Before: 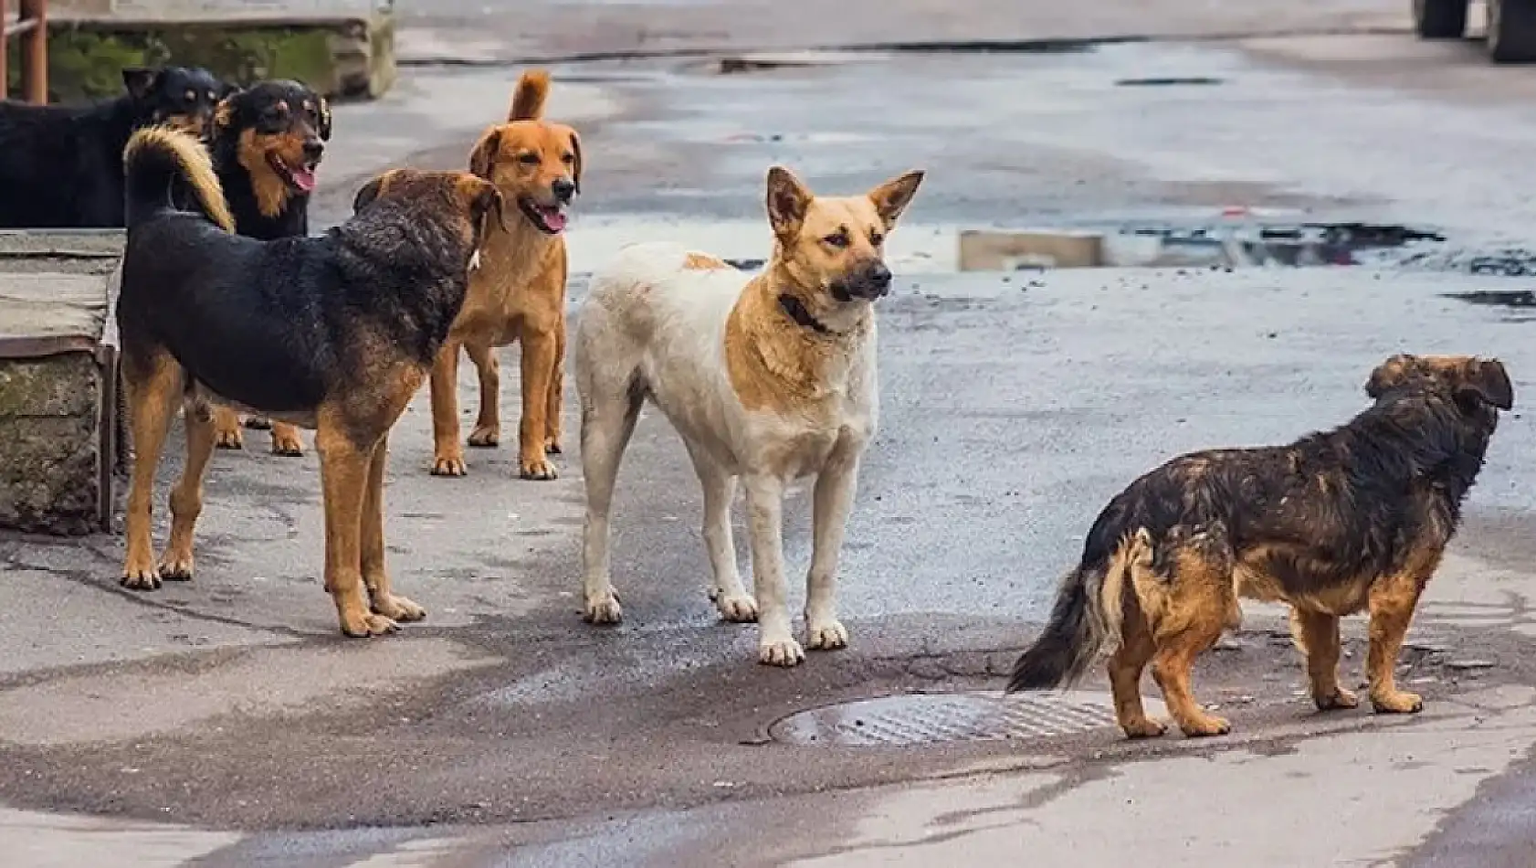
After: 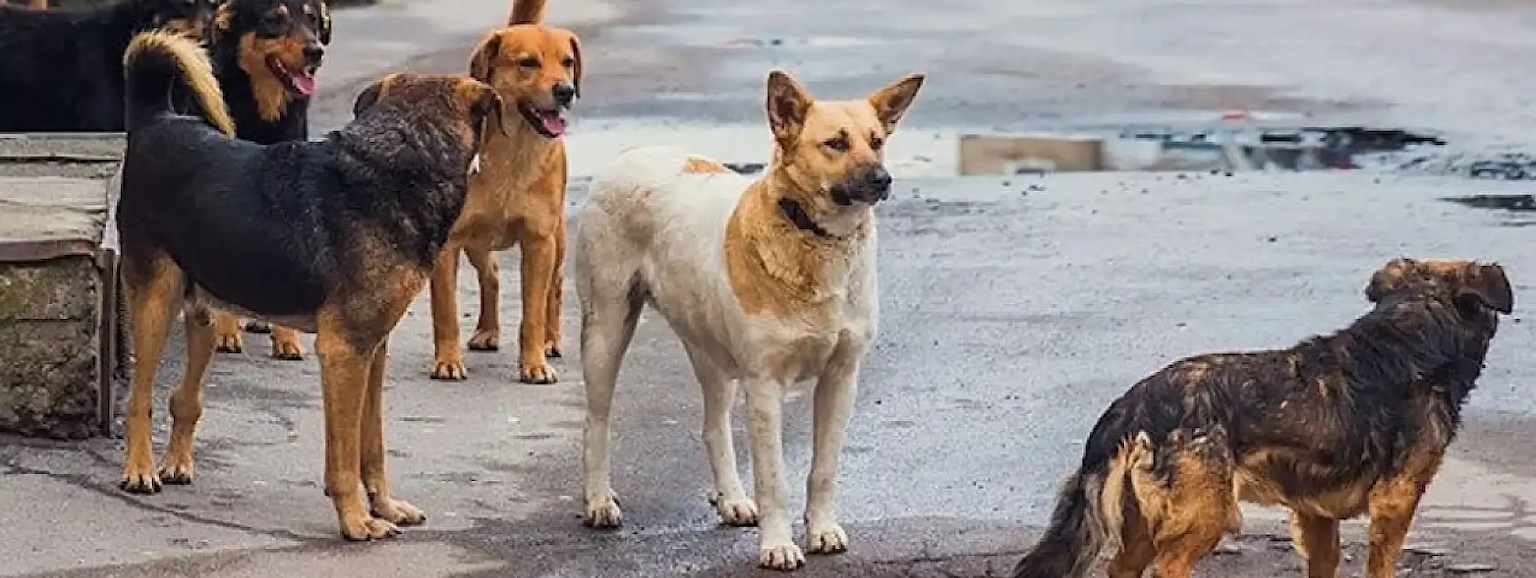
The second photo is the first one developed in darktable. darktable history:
crop: top 11.134%, bottom 22.065%
